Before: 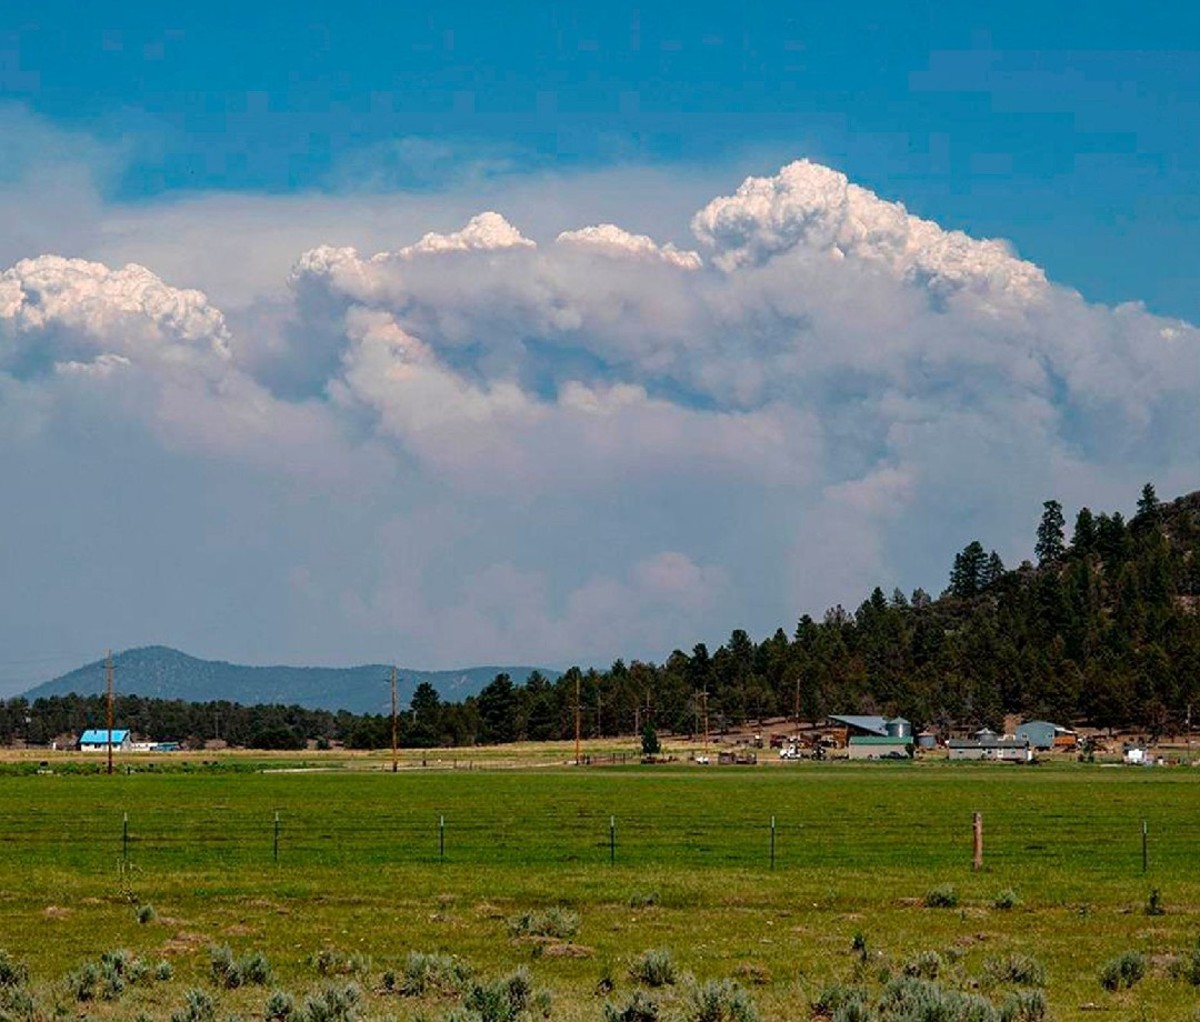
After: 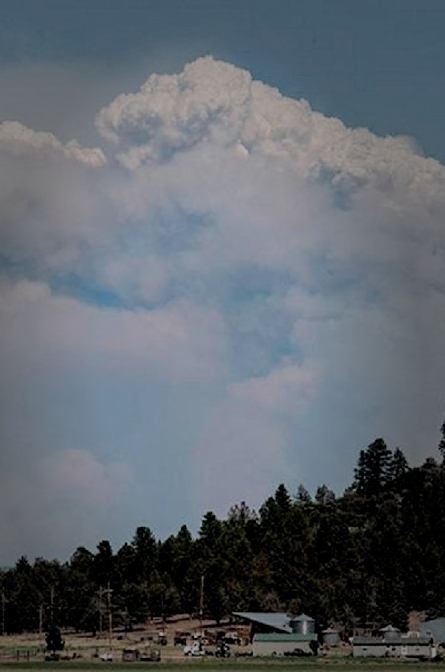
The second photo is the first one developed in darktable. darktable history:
filmic rgb: middle gray luminance 29.92%, black relative exposure -9.01 EV, white relative exposure 7 EV, target black luminance 0%, hardness 2.94, latitude 2.05%, contrast 0.96, highlights saturation mix 4.1%, shadows ↔ highlights balance 11.99%
crop and rotate: left 49.68%, top 10.151%, right 13.186%, bottom 24.036%
vignetting: fall-off start 47.48%, center (-0.08, 0.073), automatic ratio true, width/height ratio 1.283
